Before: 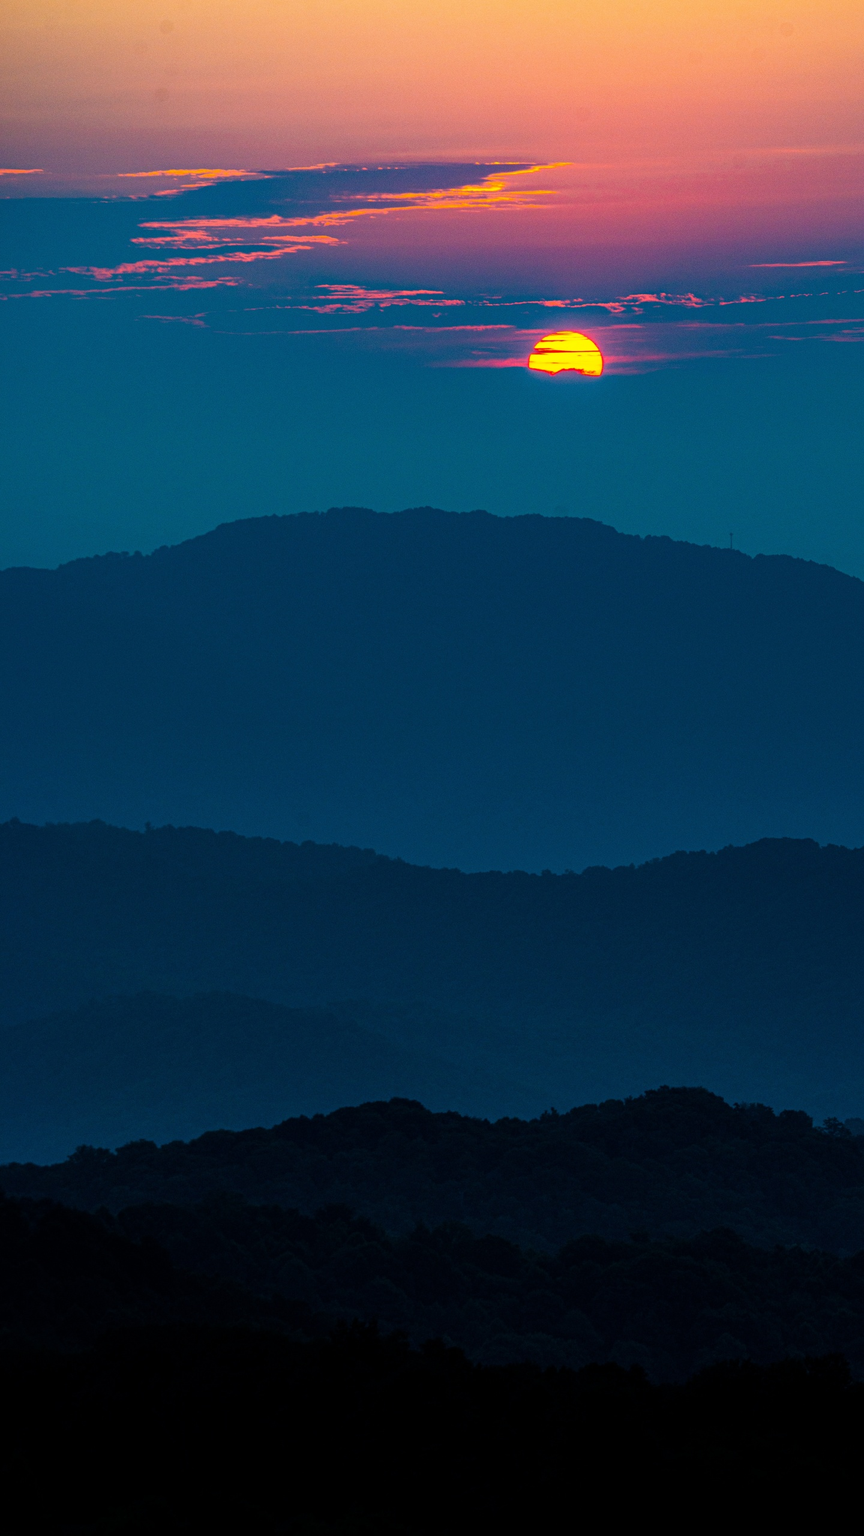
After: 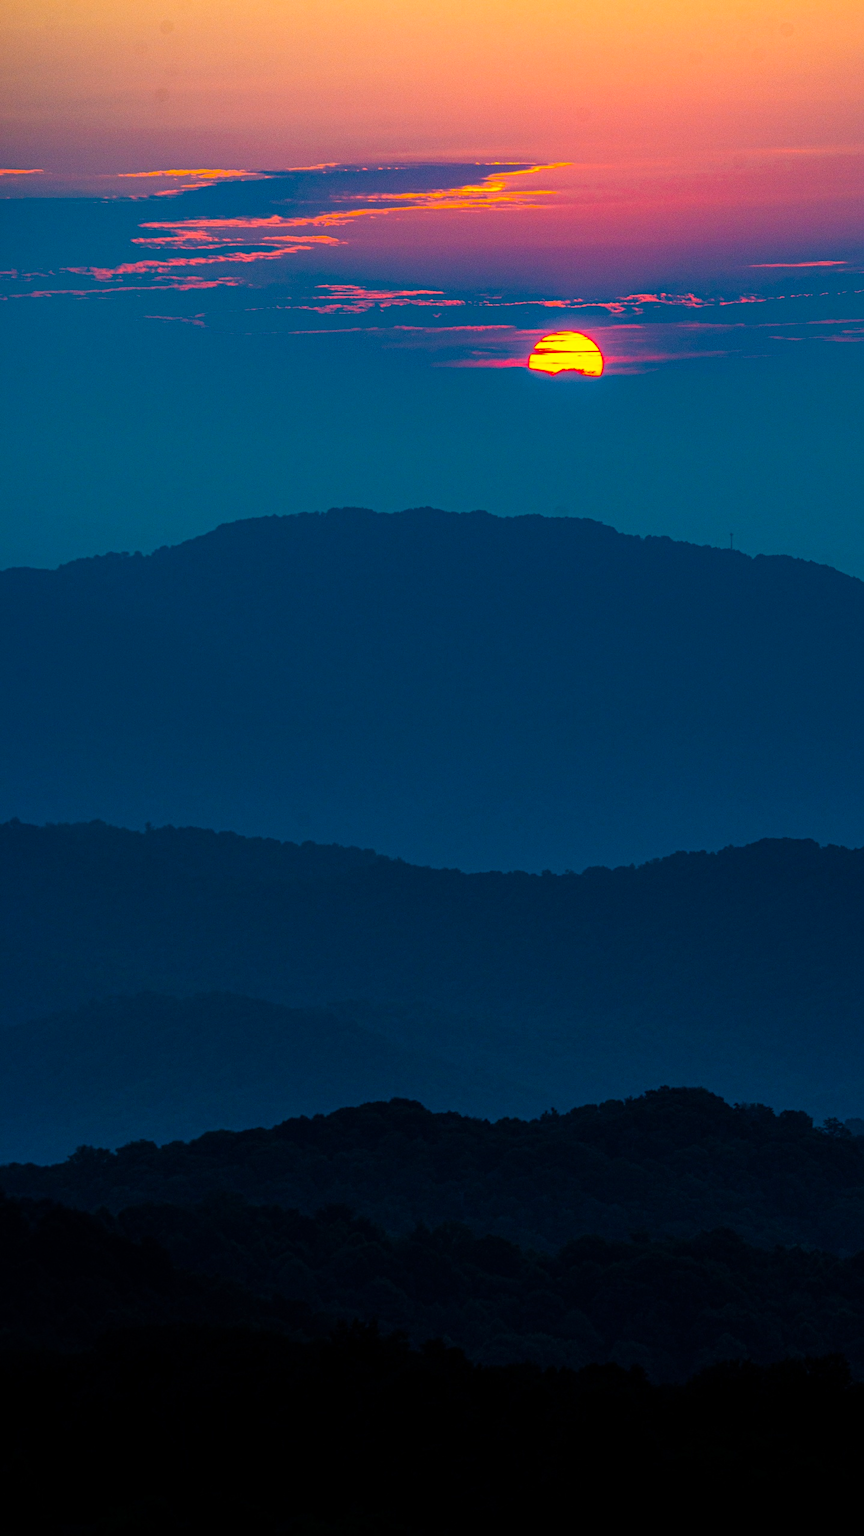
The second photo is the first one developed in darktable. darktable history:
tone equalizer: on, module defaults
contrast brightness saturation: contrast 0.04, saturation 0.16
sharpen: amount 0.2
